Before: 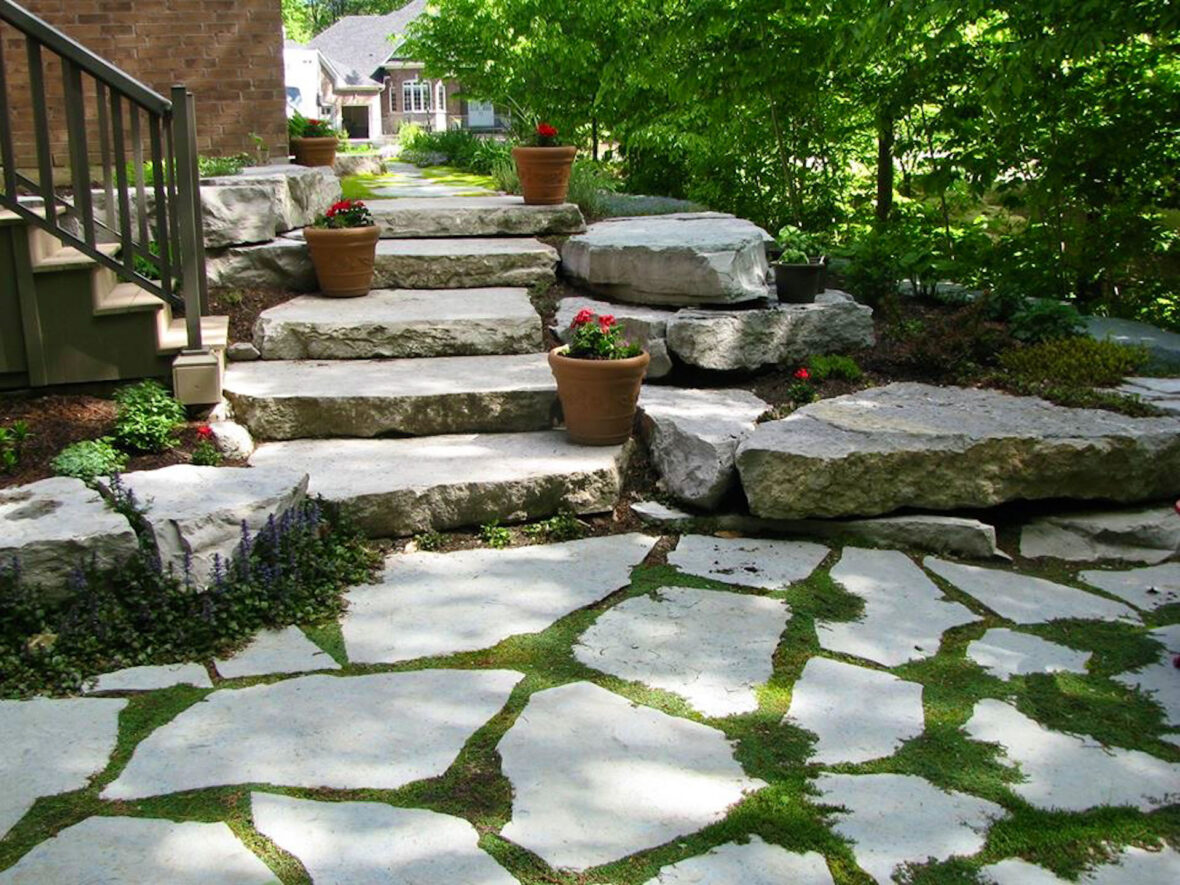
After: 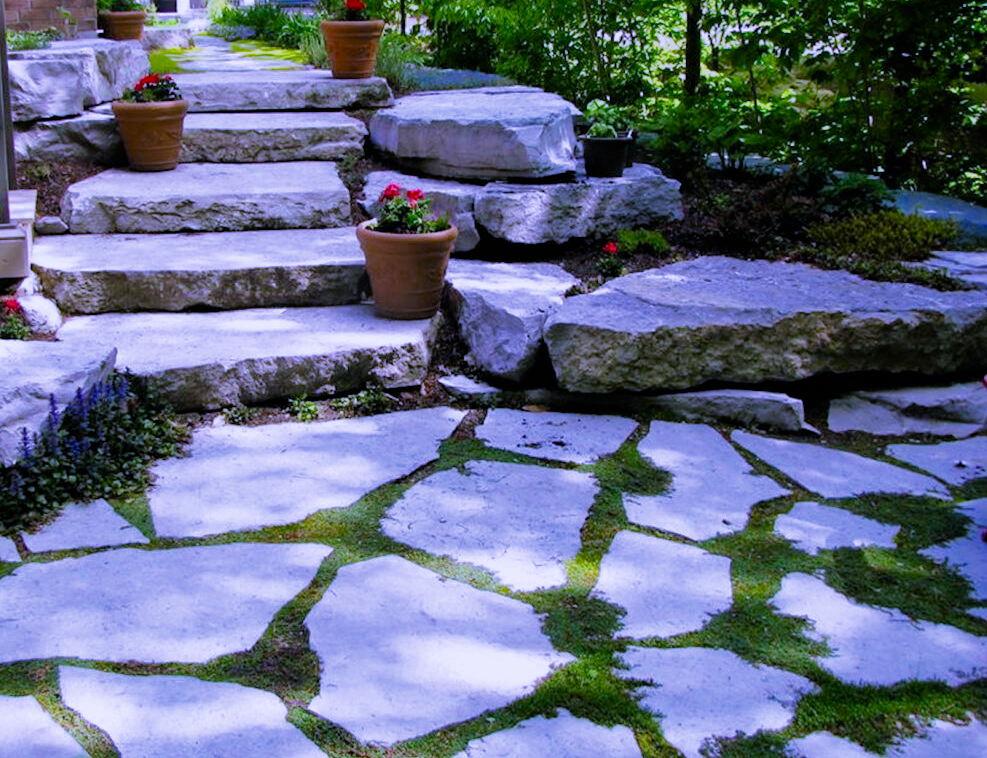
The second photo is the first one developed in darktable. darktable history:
filmic rgb: black relative exposure -7.75 EV, white relative exposure 4.4 EV, threshold 3 EV, hardness 3.76, latitude 38.11%, contrast 0.966, highlights saturation mix 10%, shadows ↔ highlights balance 4.59%, color science v4 (2020), enable highlight reconstruction true
crop: left 16.315%, top 14.246%
white balance: red 0.98, blue 1.61
